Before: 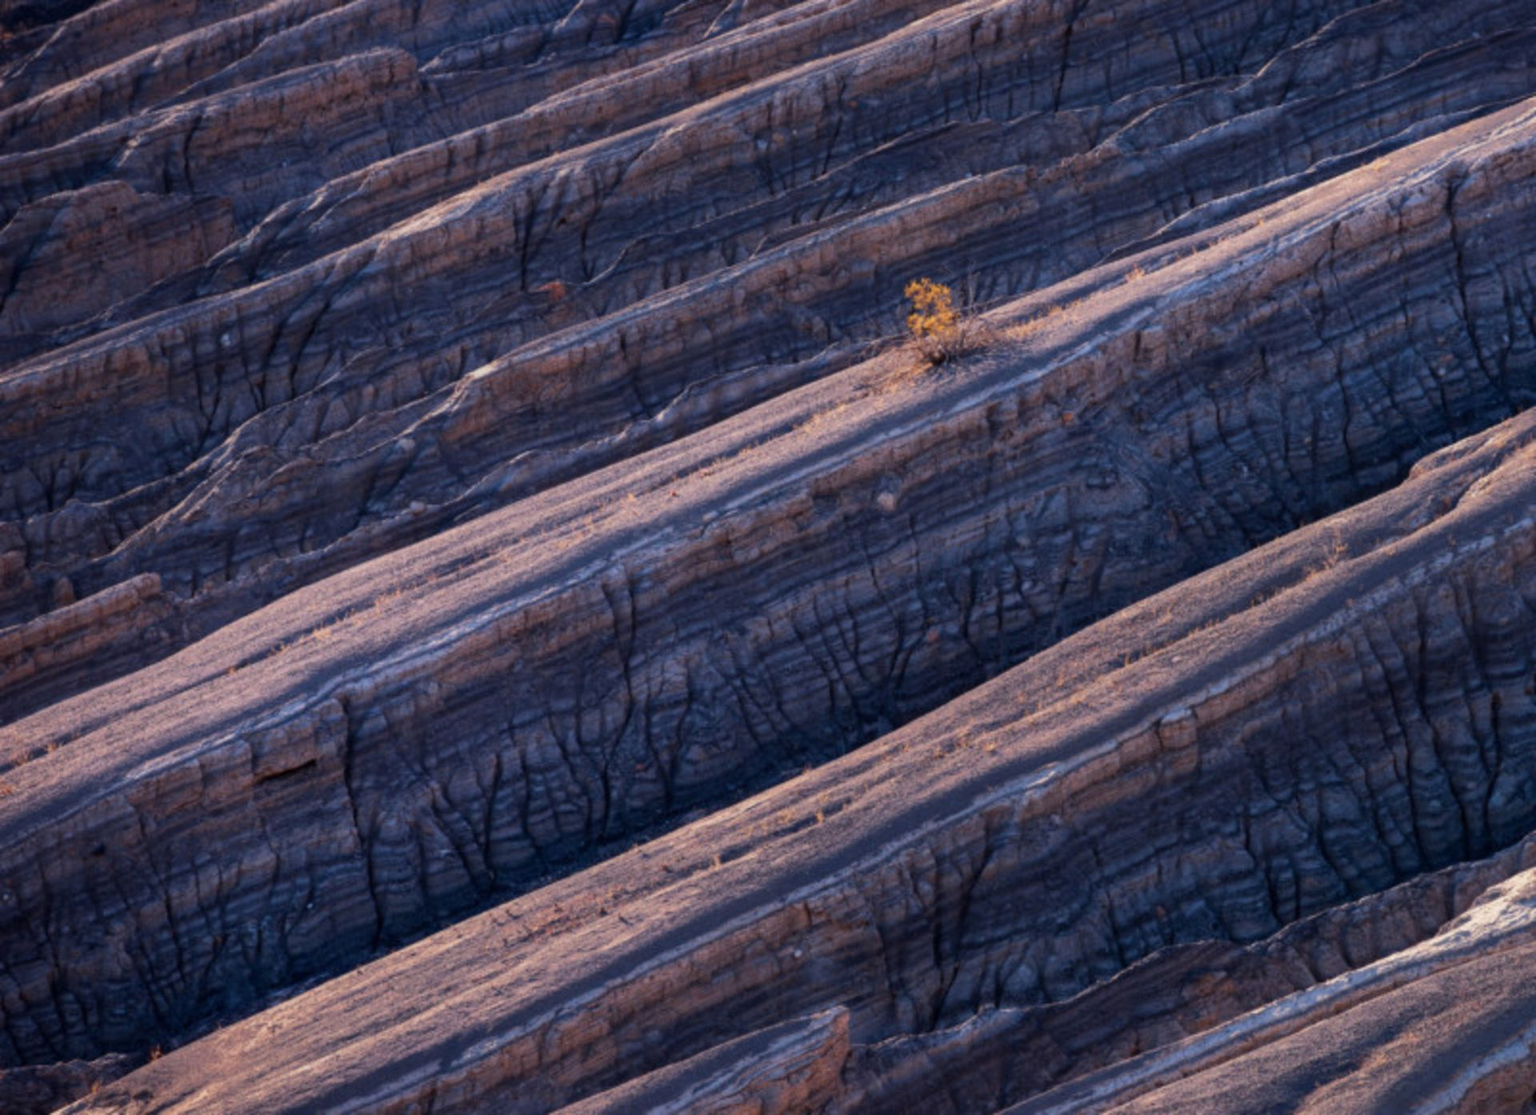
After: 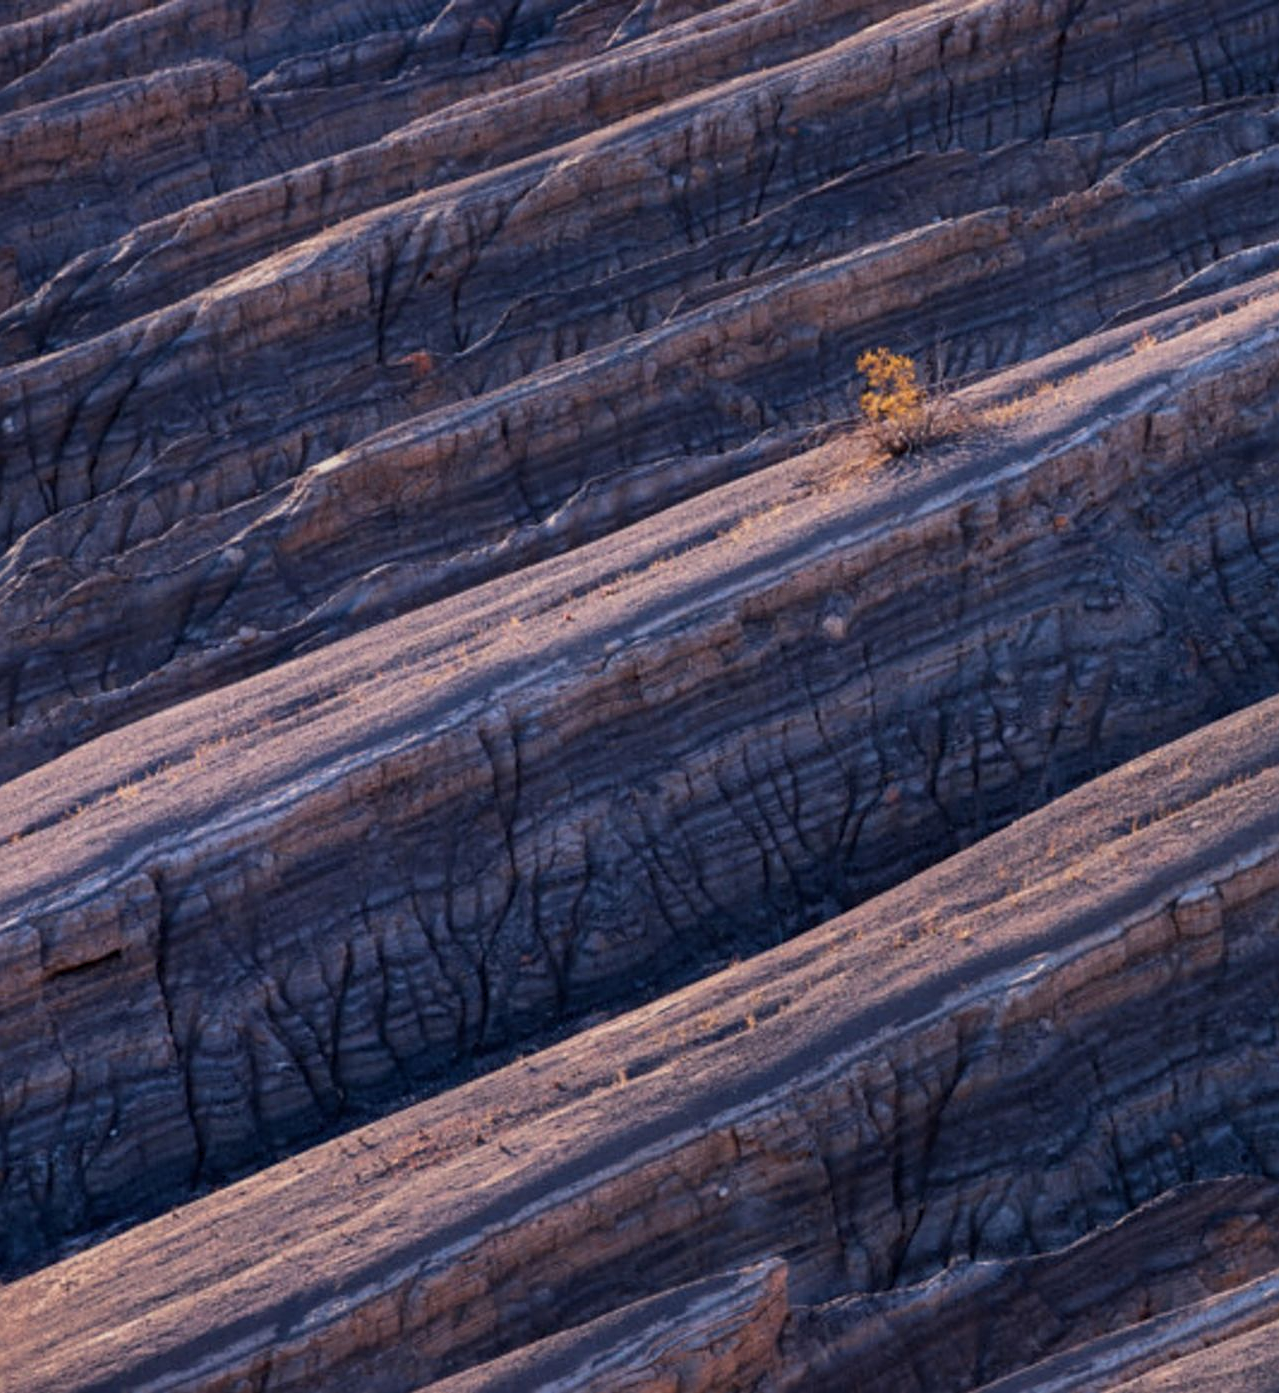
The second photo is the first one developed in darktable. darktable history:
crop and rotate: left 14.292%, right 19.041%
sharpen: on, module defaults
exposure: compensate highlight preservation false
